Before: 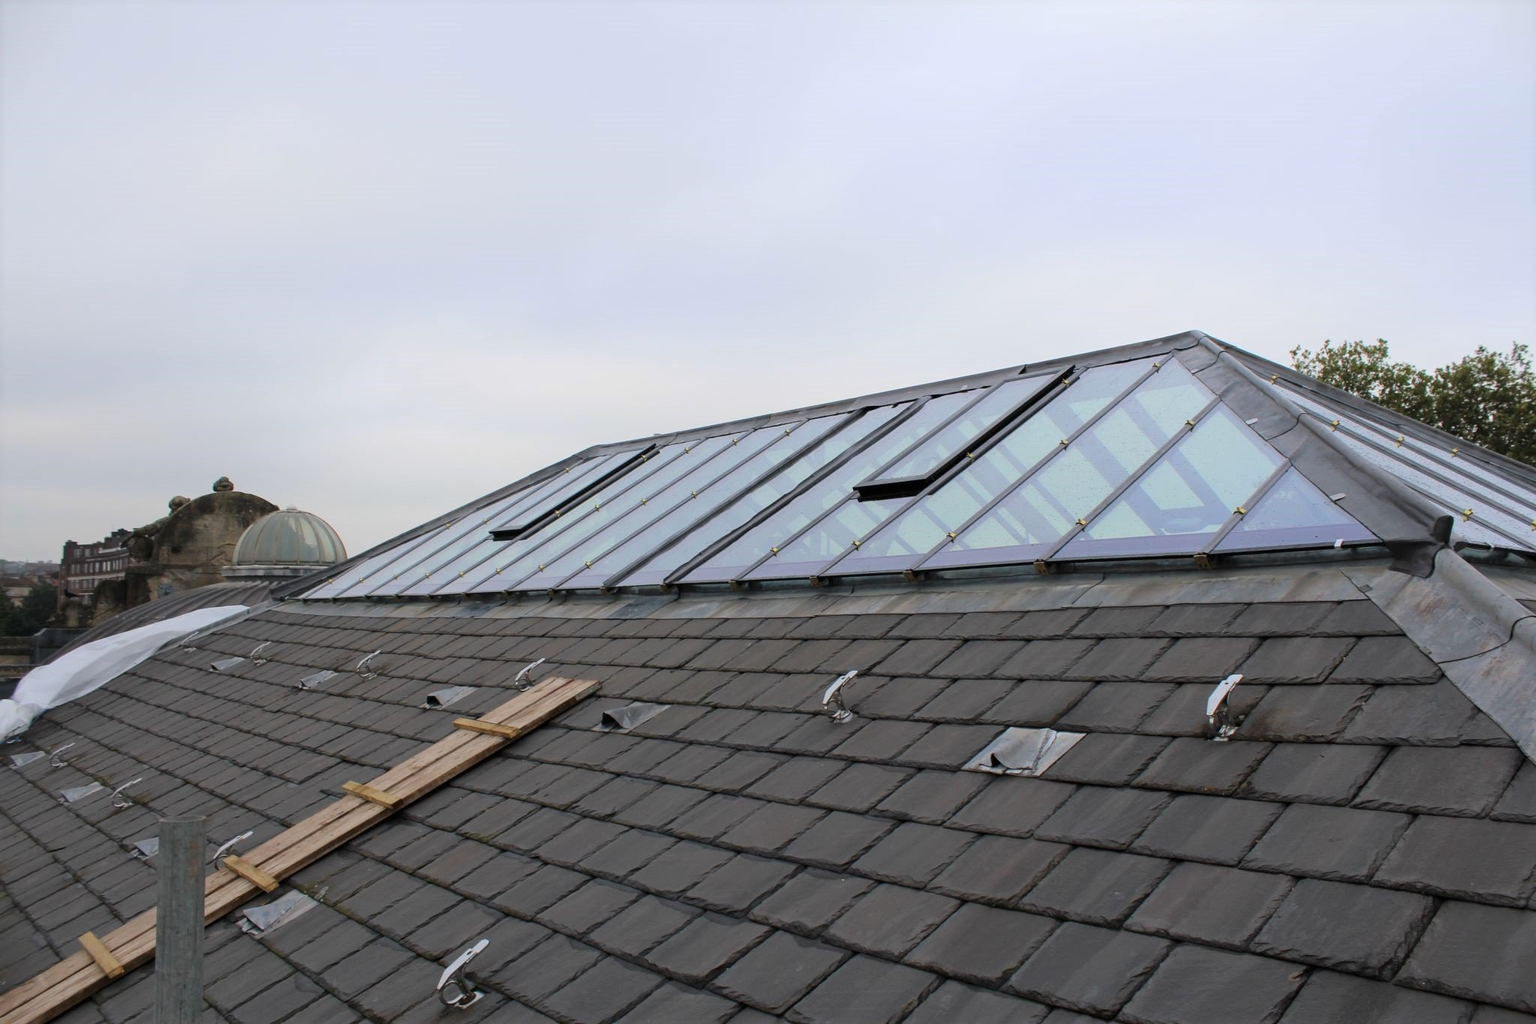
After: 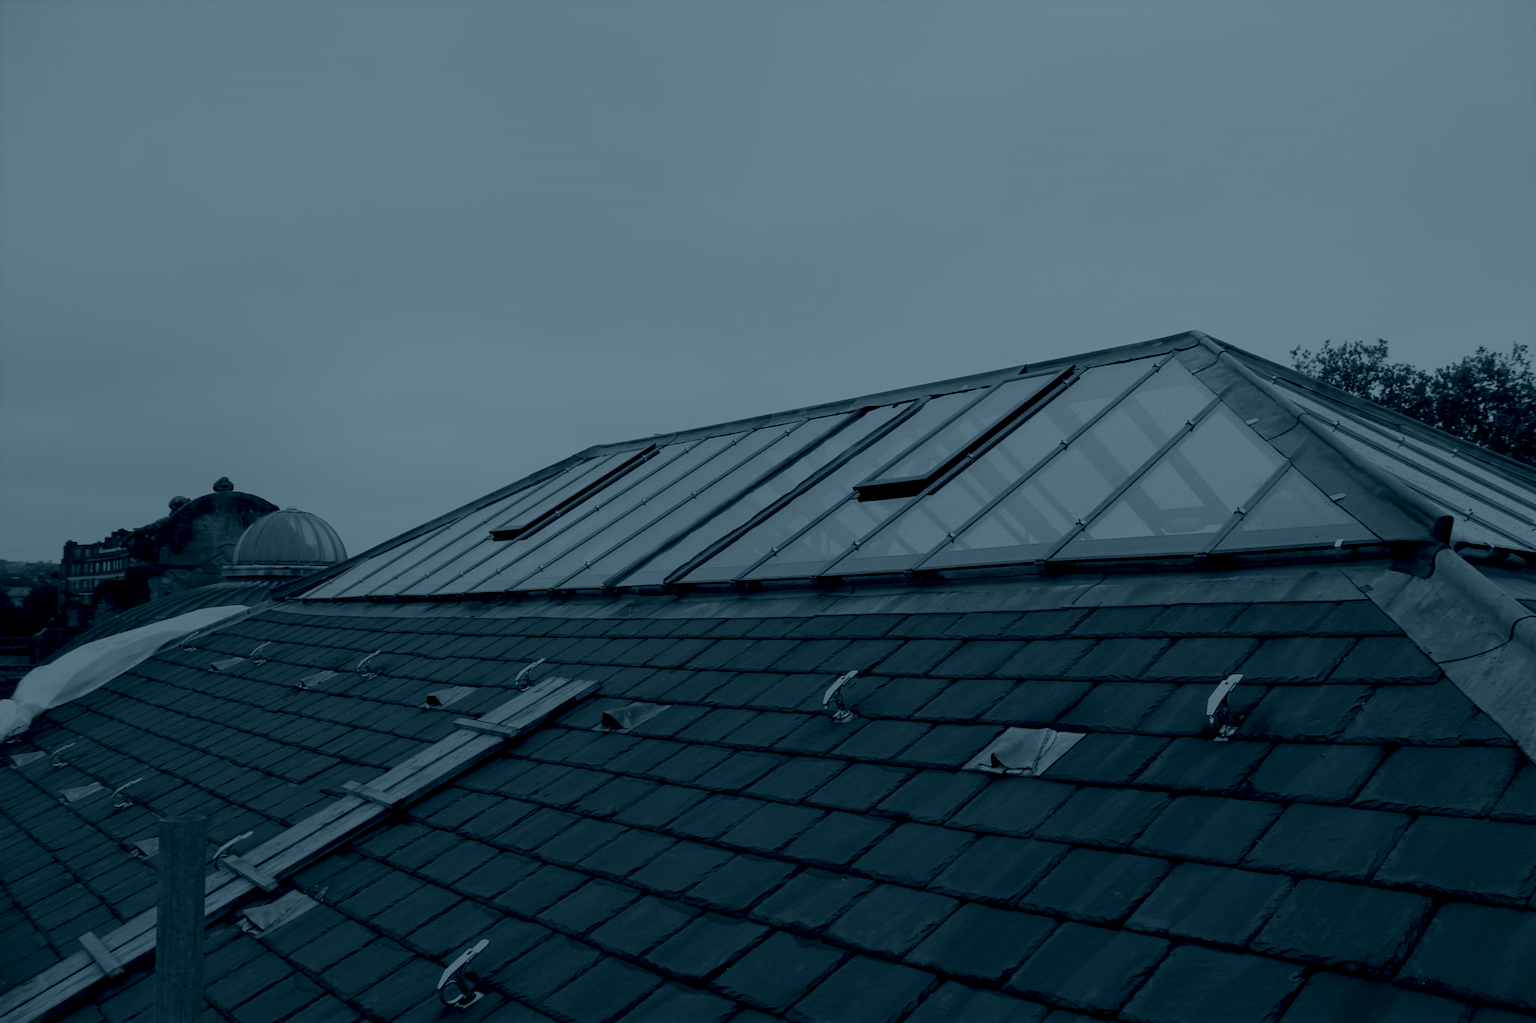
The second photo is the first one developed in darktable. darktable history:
color balance: on, module defaults
contrast brightness saturation: contrast 0.16, saturation 0.32
exposure: black level correction 0.009, exposure 0.119 EV, compensate highlight preservation false
colorize: hue 194.4°, saturation 29%, source mix 61.75%, lightness 3.98%, version 1
